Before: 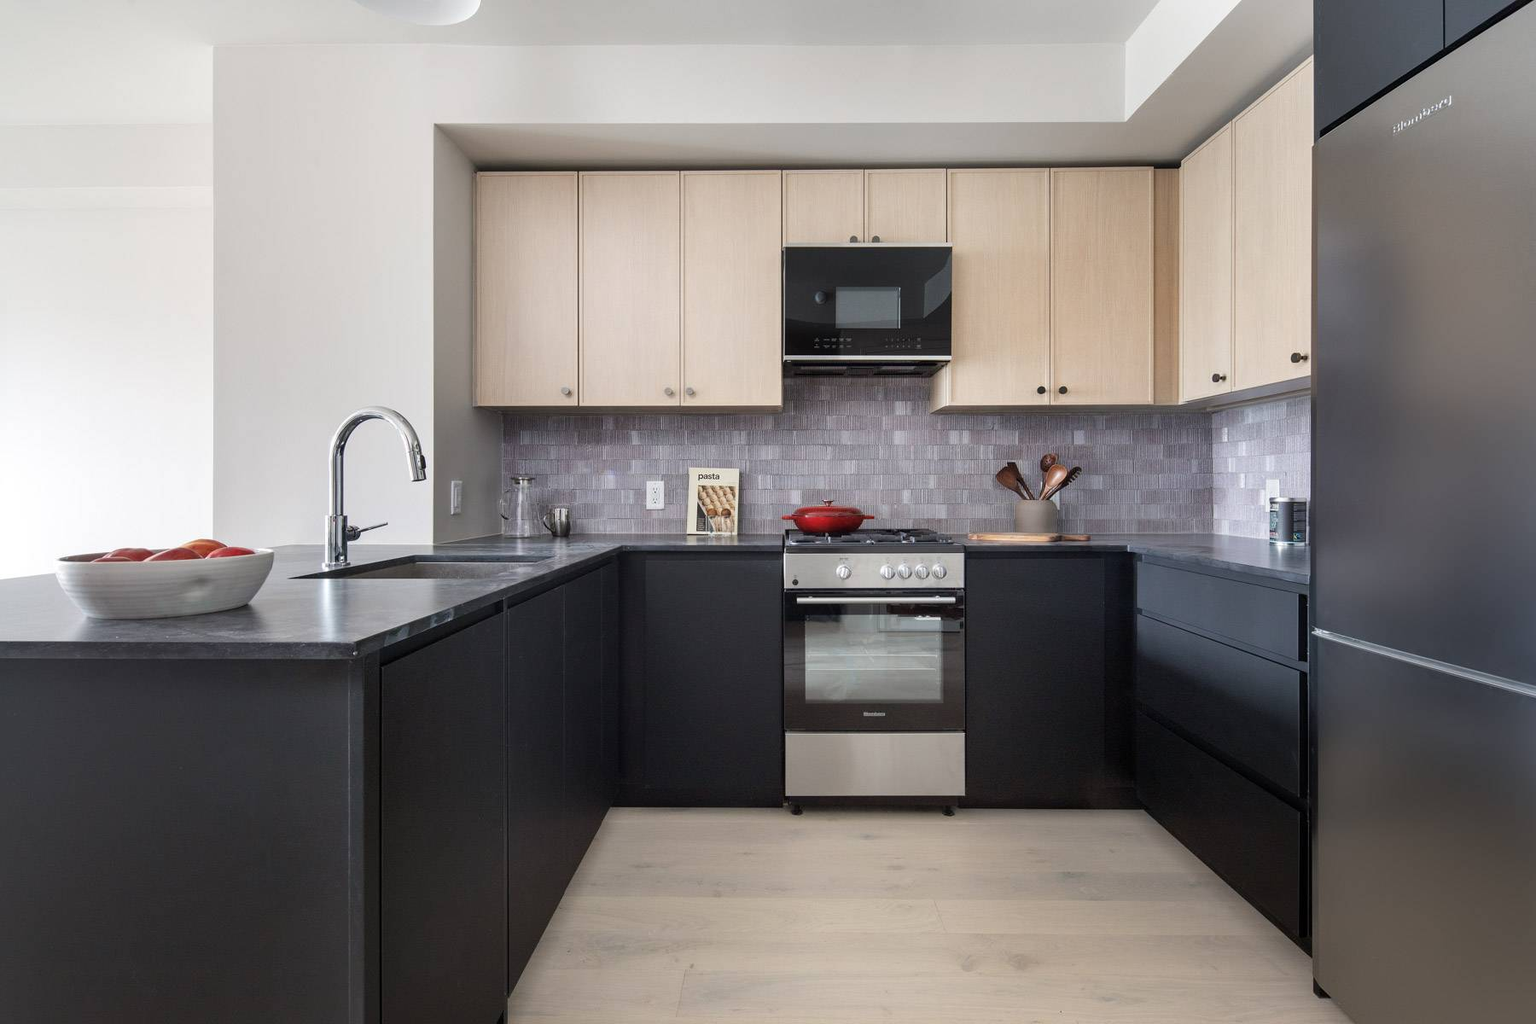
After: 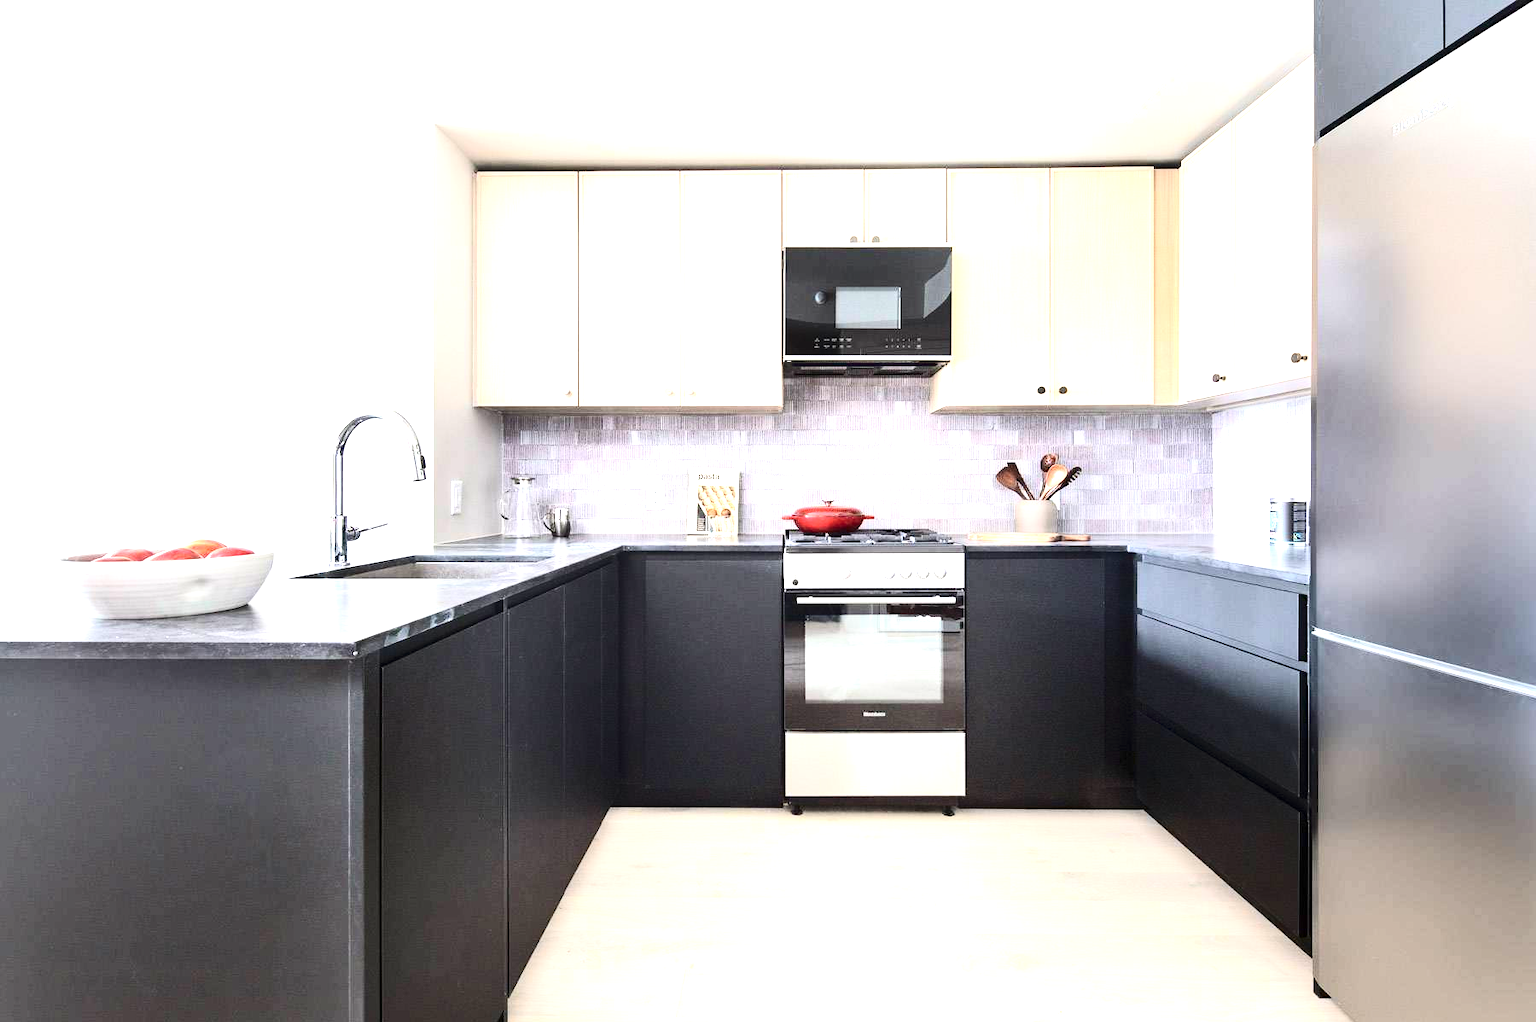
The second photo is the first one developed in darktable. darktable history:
contrast brightness saturation: contrast 0.28
exposure: black level correction 0, exposure 1.975 EV, compensate exposure bias true, compensate highlight preservation false
crop: top 0.05%, bottom 0.098%
